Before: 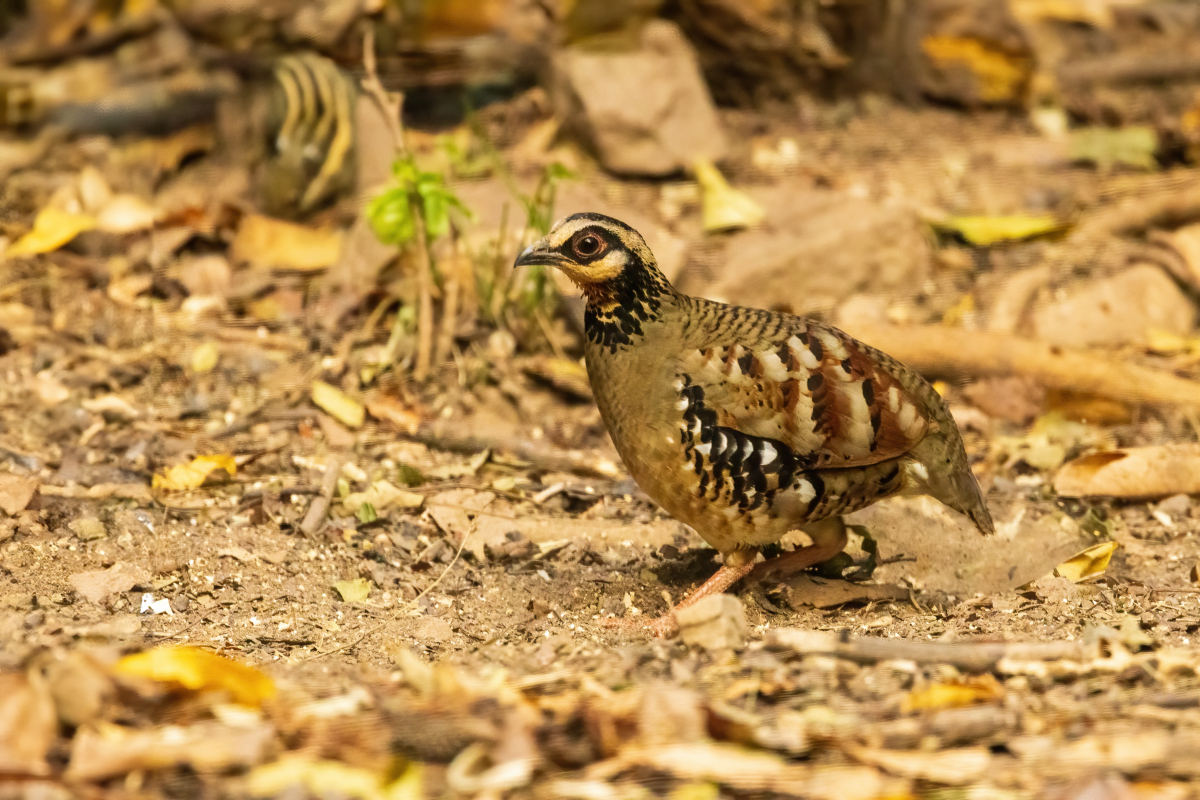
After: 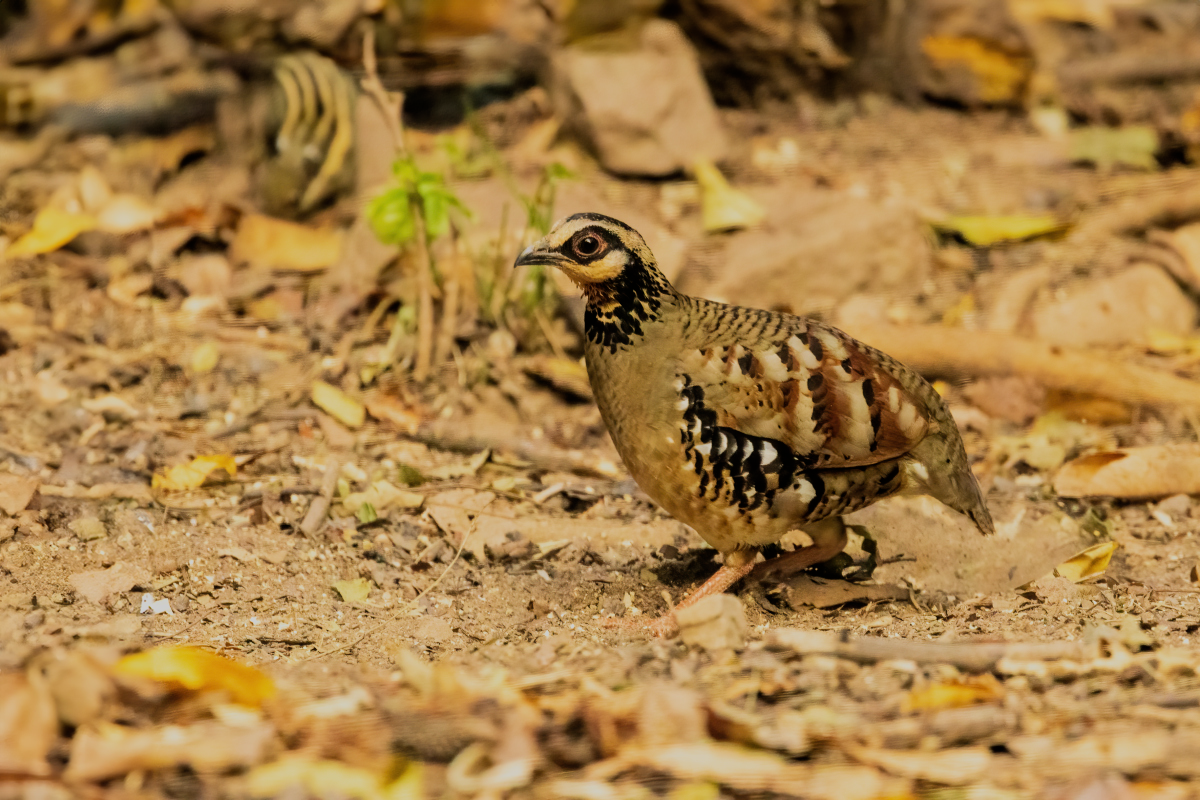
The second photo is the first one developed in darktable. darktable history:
filmic rgb: black relative exposure -6.92 EV, white relative exposure 5.59 EV, threshold 2.97 EV, hardness 2.85, color science v6 (2022), enable highlight reconstruction true
